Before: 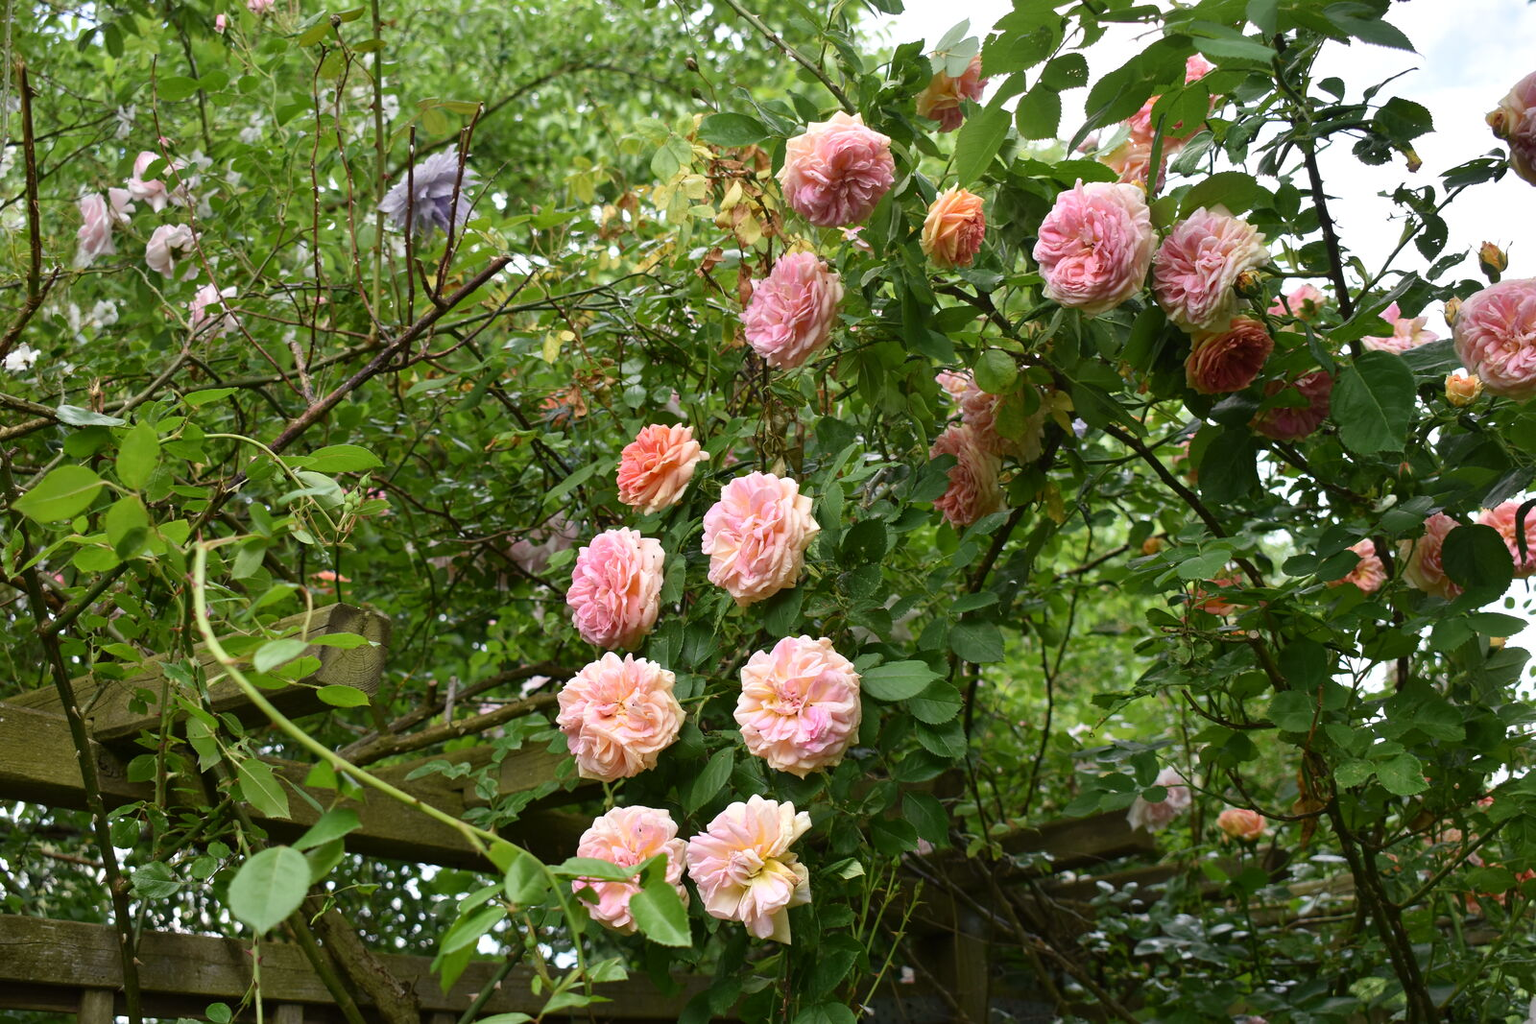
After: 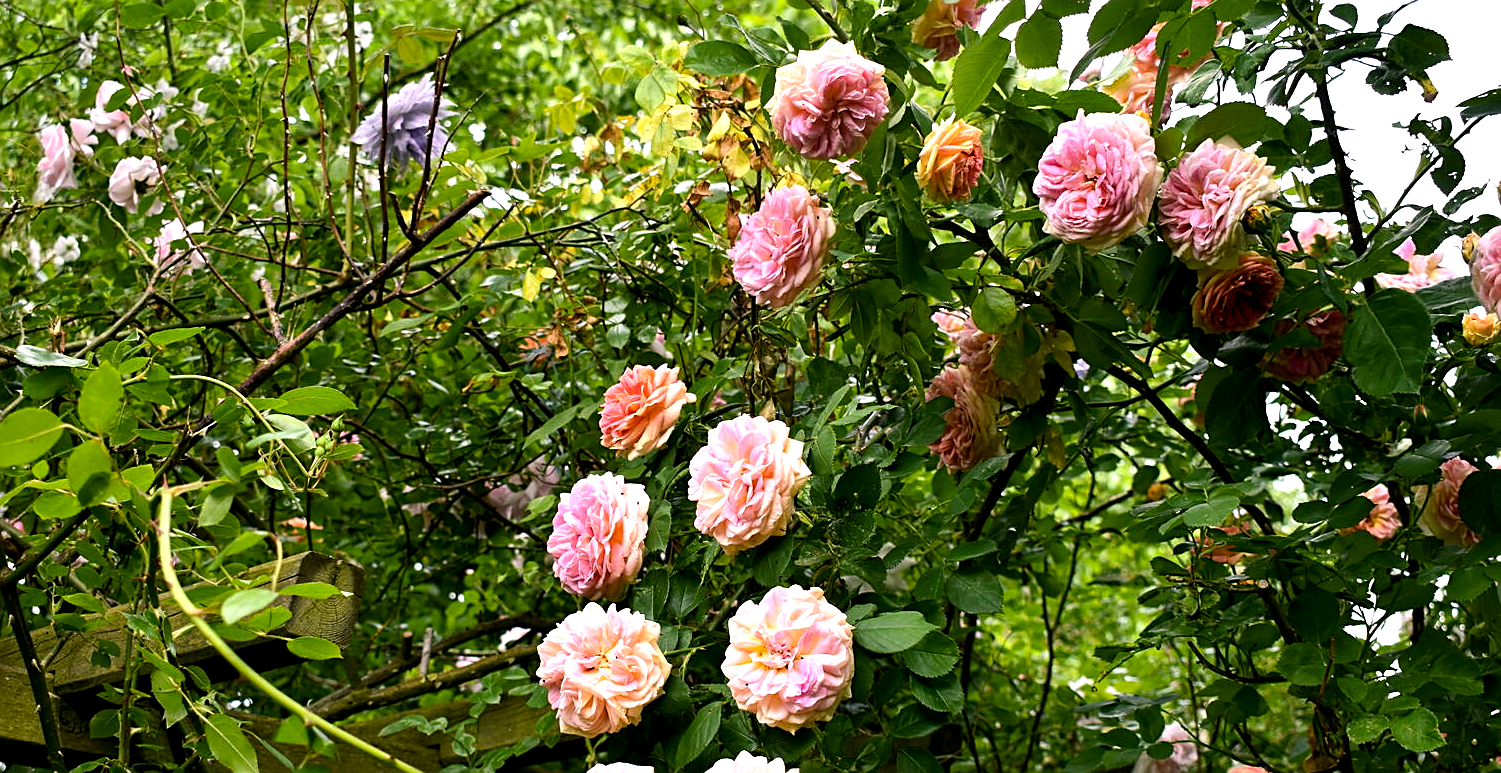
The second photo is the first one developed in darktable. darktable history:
local contrast: mode bilateral grid, contrast 15, coarseness 36, detail 105%, midtone range 0.2
crop: left 2.737%, top 7.287%, right 3.421%, bottom 20.179%
tone equalizer: -8 EV -0.75 EV, -7 EV -0.7 EV, -6 EV -0.6 EV, -5 EV -0.4 EV, -3 EV 0.4 EV, -2 EV 0.6 EV, -1 EV 0.7 EV, +0 EV 0.75 EV, edges refinement/feathering 500, mask exposure compensation -1.57 EV, preserve details no
color balance rgb: shadows lift › chroma 2%, shadows lift › hue 217.2°, power › chroma 0.25%, power › hue 60°, highlights gain › chroma 1.5%, highlights gain › hue 309.6°, global offset › luminance -0.5%, perceptual saturation grading › global saturation 15%, global vibrance 20%
sharpen: on, module defaults
